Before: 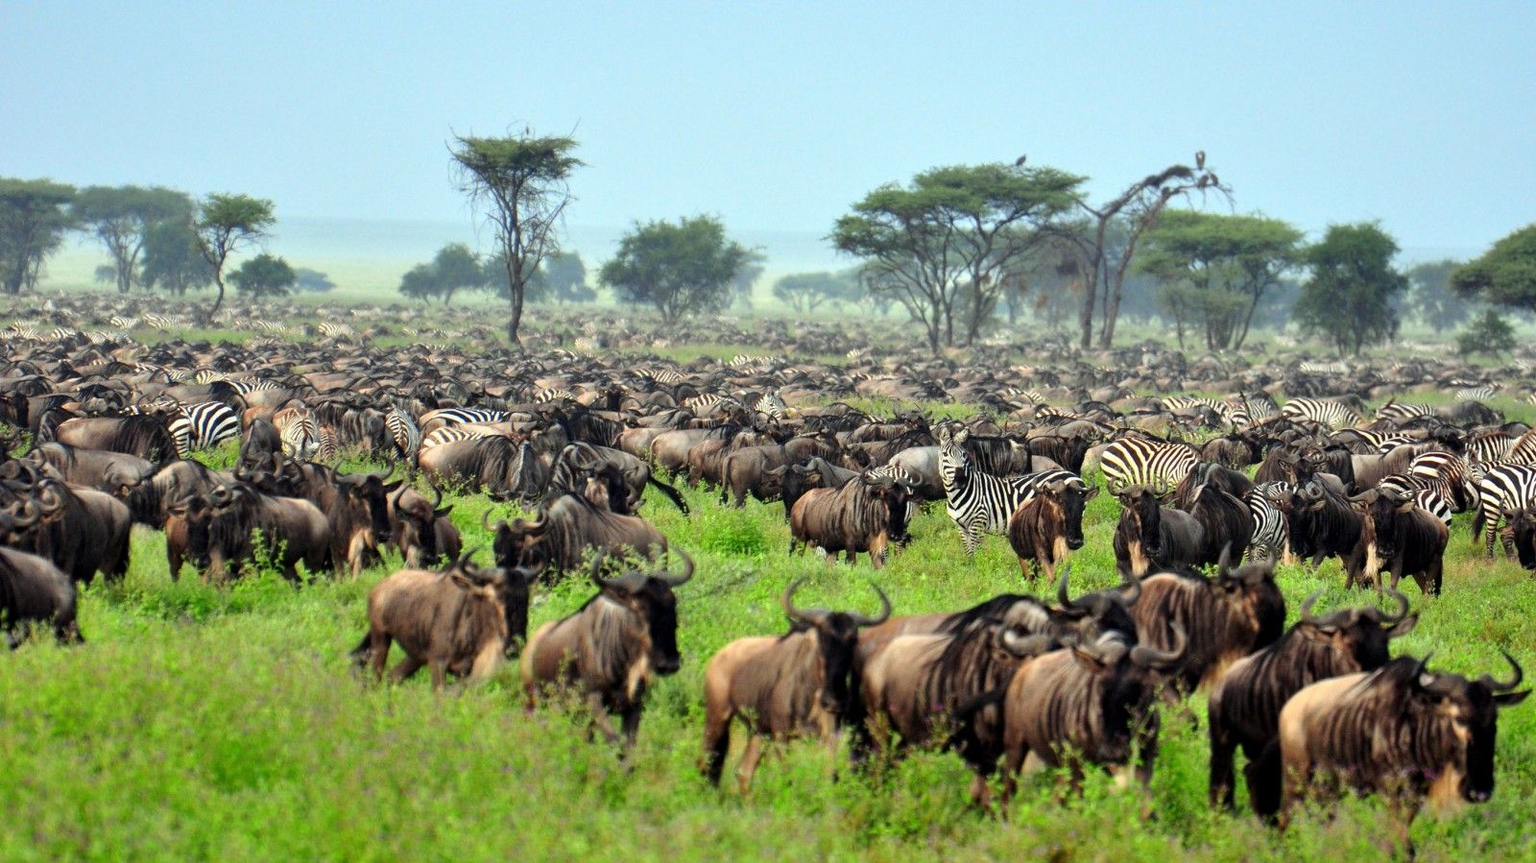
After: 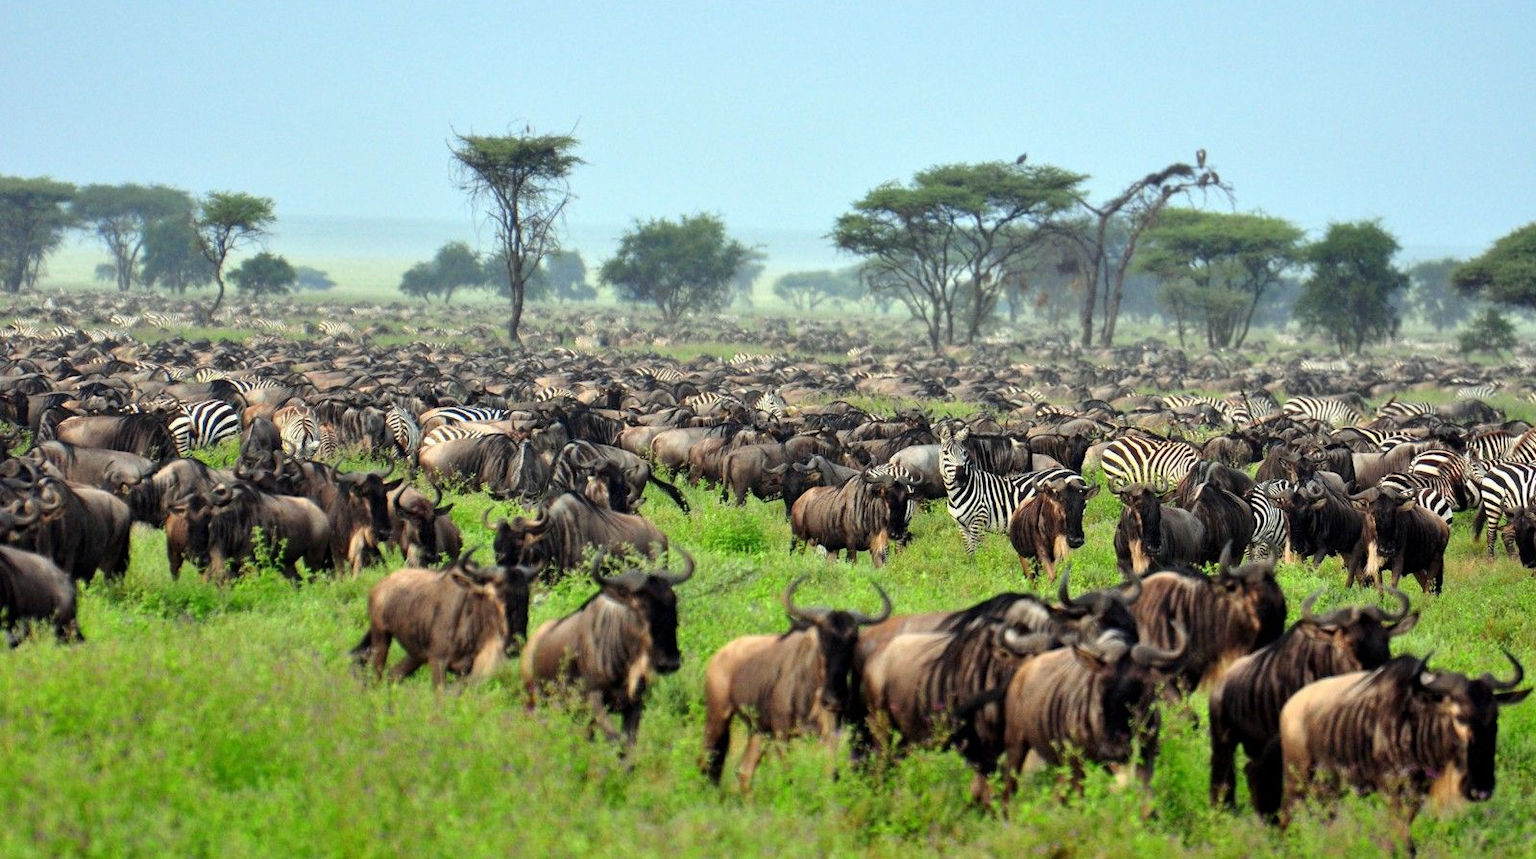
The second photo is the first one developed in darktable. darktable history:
crop: top 0.226%, bottom 0.184%
